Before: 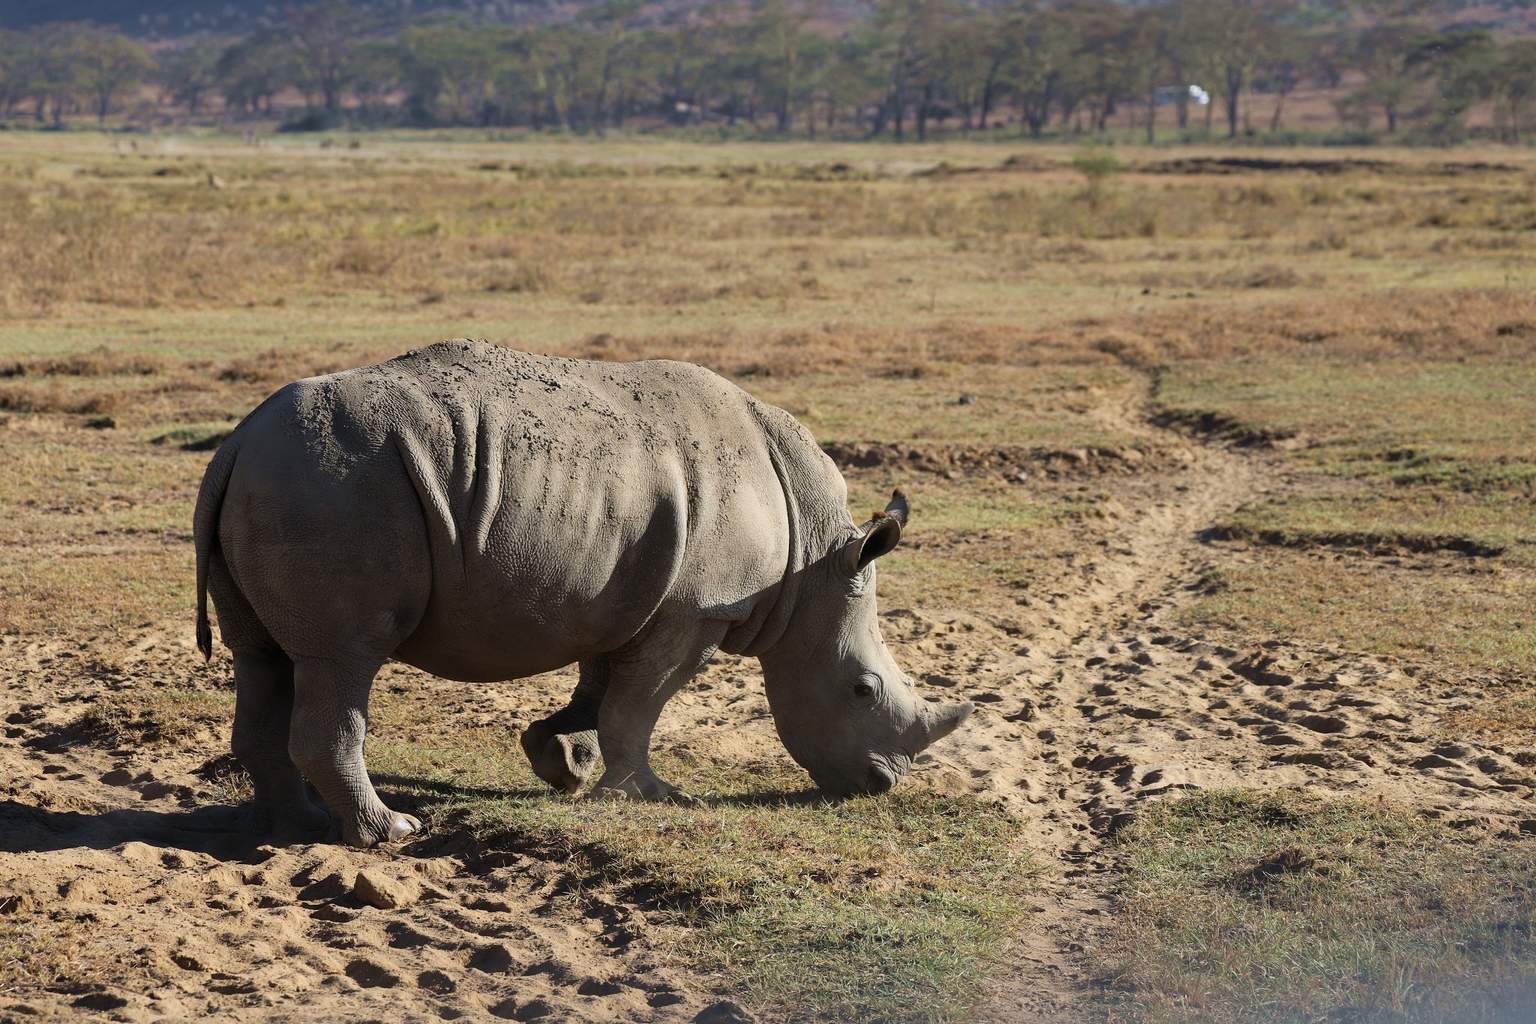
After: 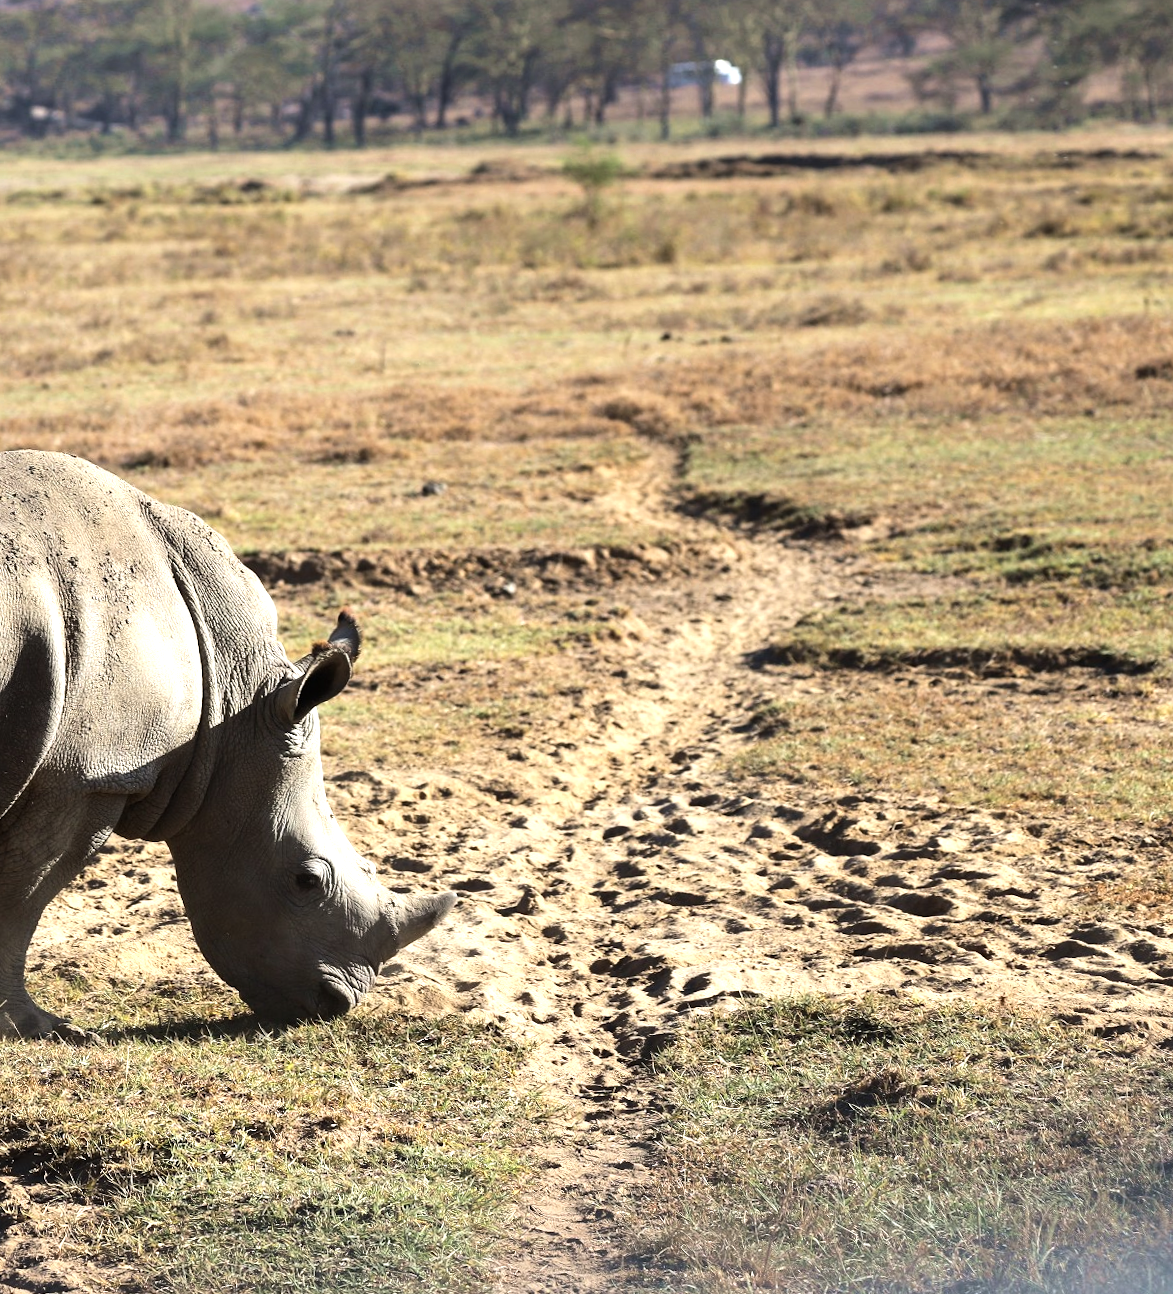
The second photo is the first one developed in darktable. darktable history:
rotate and perspective: rotation -2°, crop left 0.022, crop right 0.978, crop top 0.049, crop bottom 0.951
tone equalizer: -8 EV -0.75 EV, -7 EV -0.7 EV, -6 EV -0.6 EV, -5 EV -0.4 EV, -3 EV 0.4 EV, -2 EV 0.6 EV, -1 EV 0.7 EV, +0 EV 0.75 EV, edges refinement/feathering 500, mask exposure compensation -1.57 EV, preserve details no
exposure: exposure 0.3 EV, compensate highlight preservation false
crop: left 41.402%
